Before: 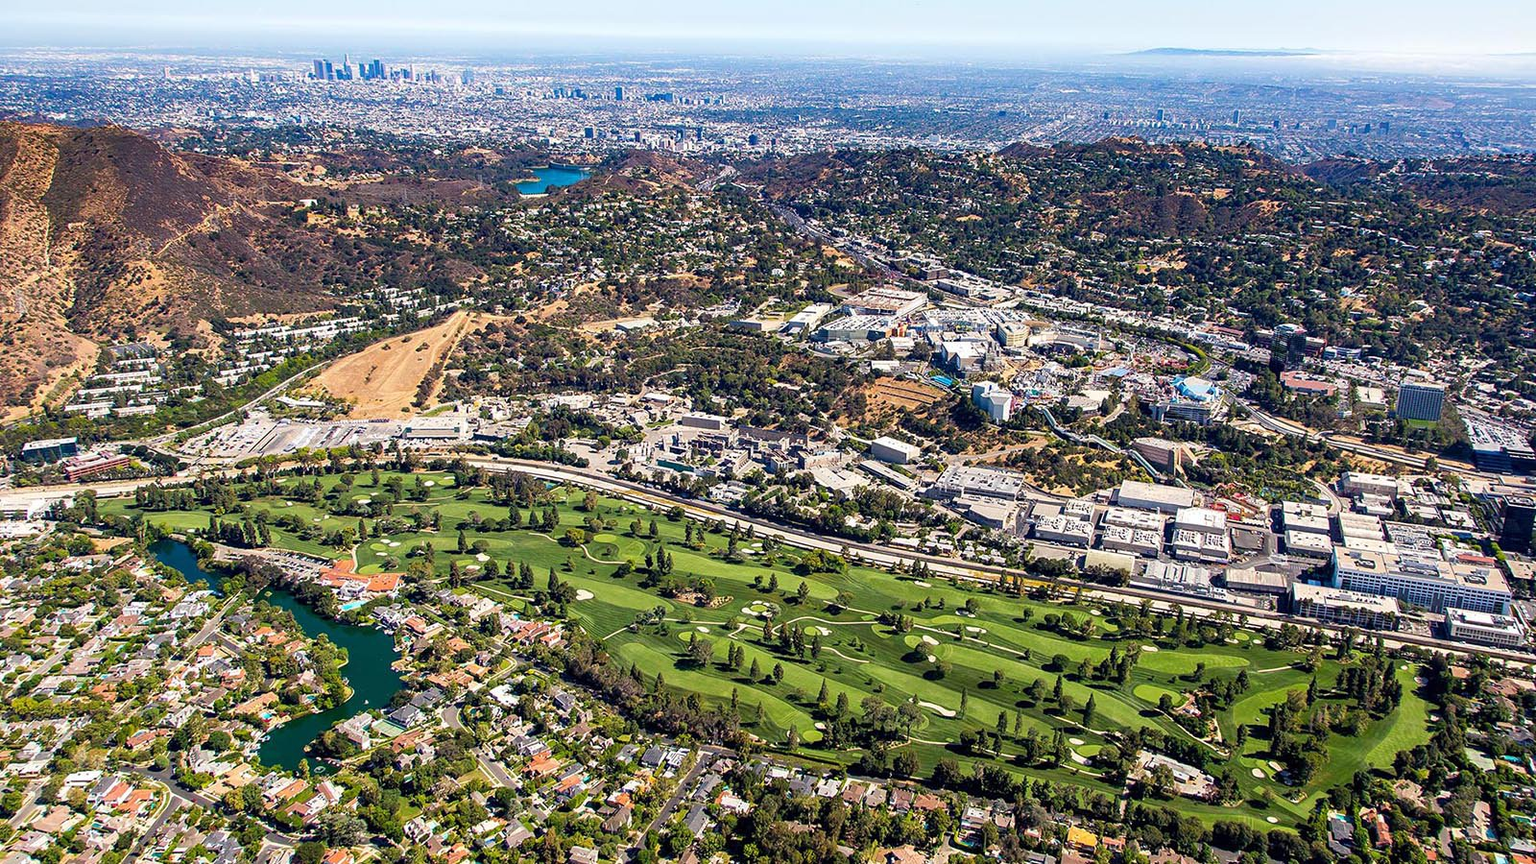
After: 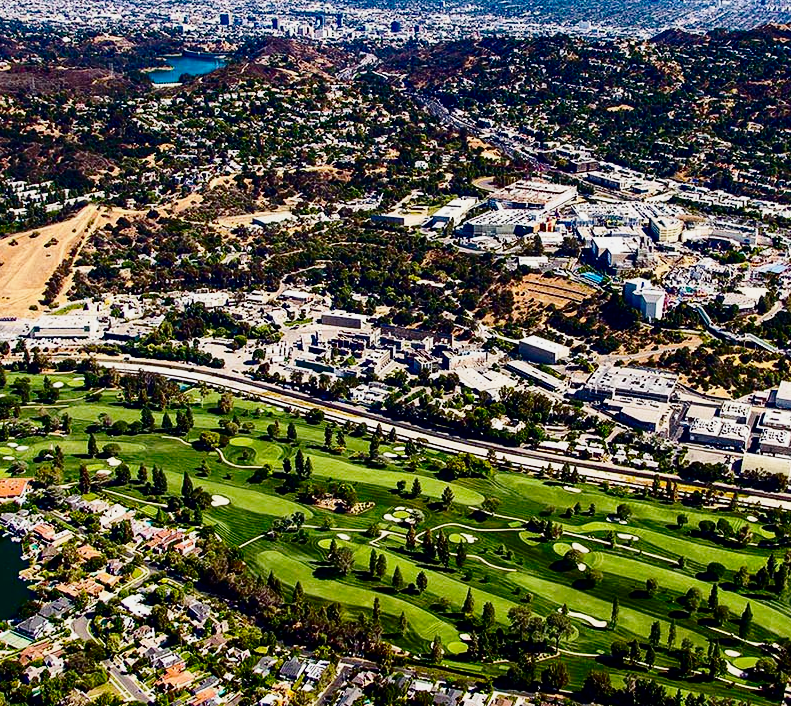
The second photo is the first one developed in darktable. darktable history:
contrast brightness saturation: contrast 0.24, brightness -0.24, saturation 0.14
exposure: black level correction 0, exposure -0.721 EV, compensate highlight preservation false
base curve: curves: ch0 [(0, 0) (0.028, 0.03) (0.121, 0.232) (0.46, 0.748) (0.859, 0.968) (1, 1)], preserve colors none
crop and rotate: angle 0.02°, left 24.353%, top 13.219%, right 26.156%, bottom 8.224%
